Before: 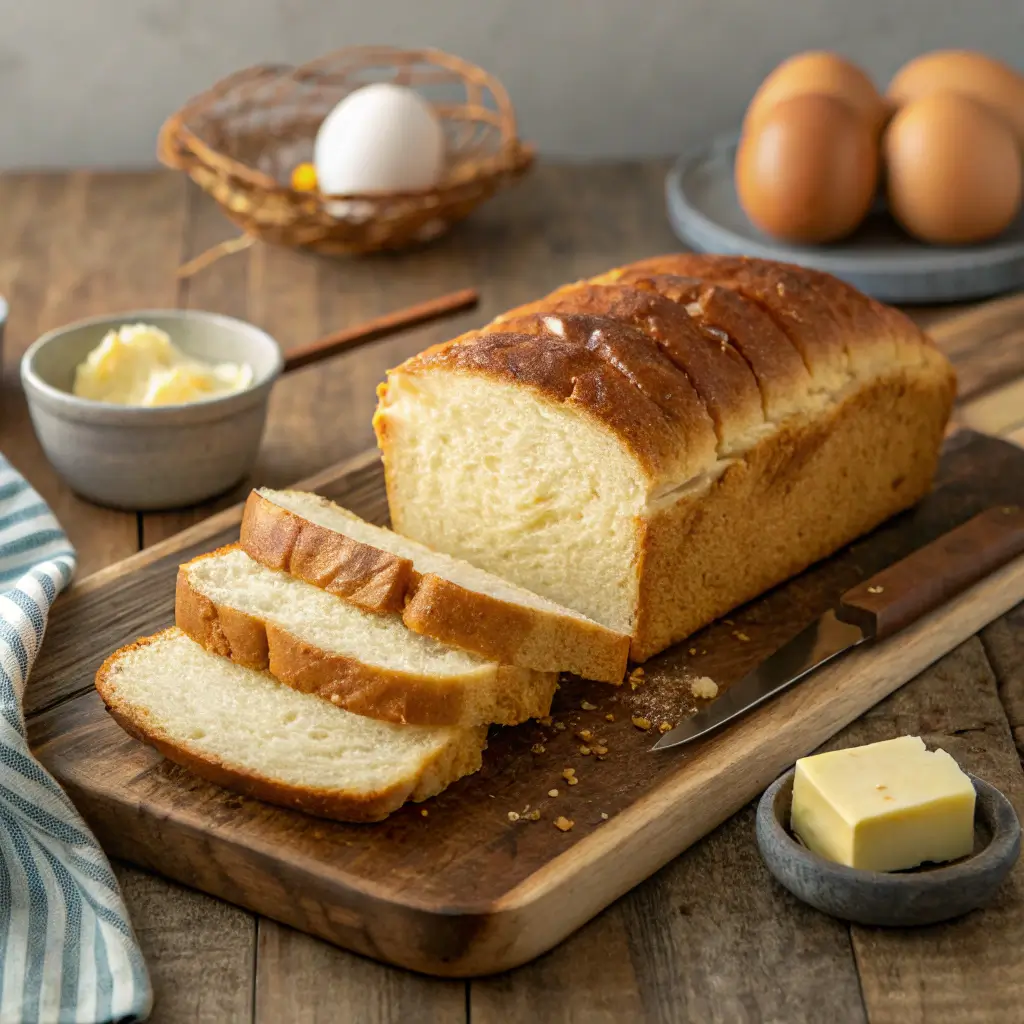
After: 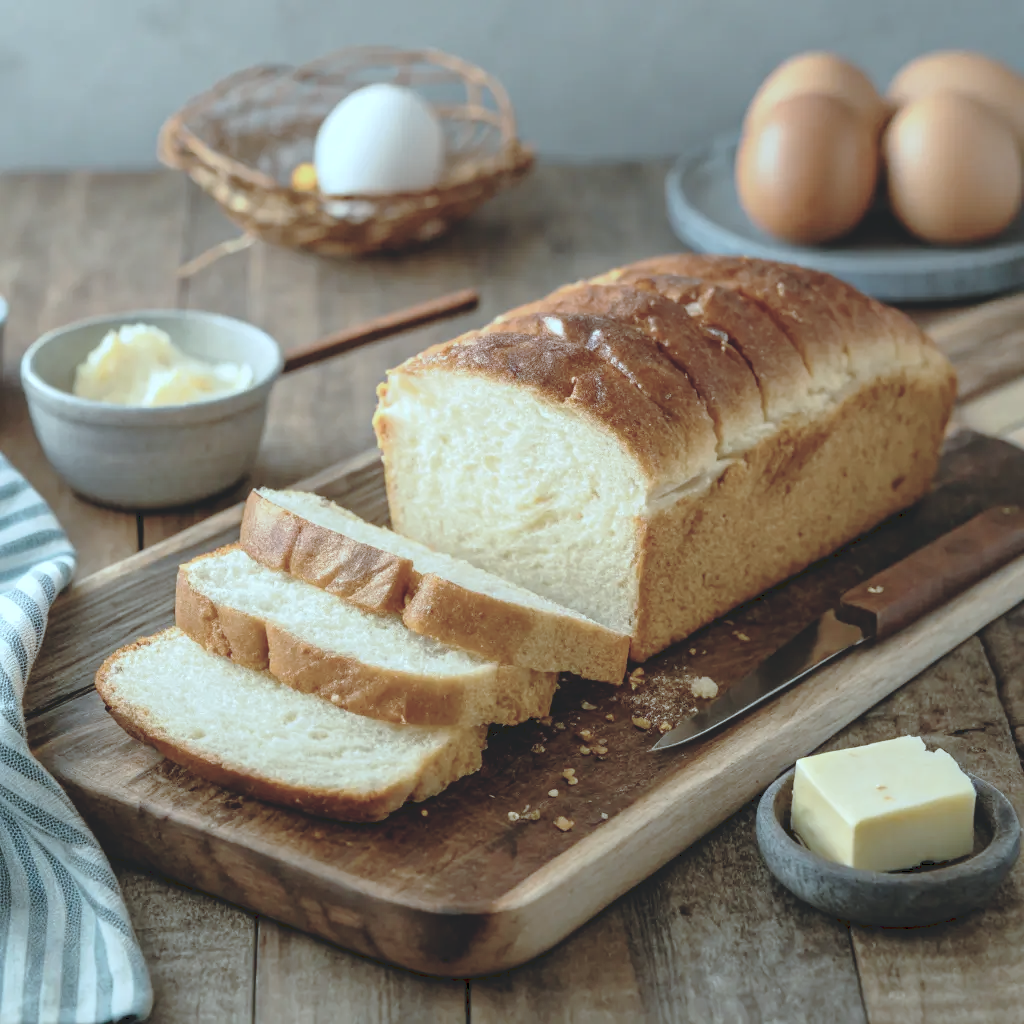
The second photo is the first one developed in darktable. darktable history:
tone curve: curves: ch0 [(0, 0) (0.003, 0.128) (0.011, 0.133) (0.025, 0.133) (0.044, 0.141) (0.069, 0.152) (0.1, 0.169) (0.136, 0.201) (0.177, 0.239) (0.224, 0.294) (0.277, 0.358) (0.335, 0.428) (0.399, 0.488) (0.468, 0.55) (0.543, 0.611) (0.623, 0.678) (0.709, 0.755) (0.801, 0.843) (0.898, 0.91) (1, 1)], preserve colors none
color correction: highlights a* -12.64, highlights b* -18.1, saturation 0.7
